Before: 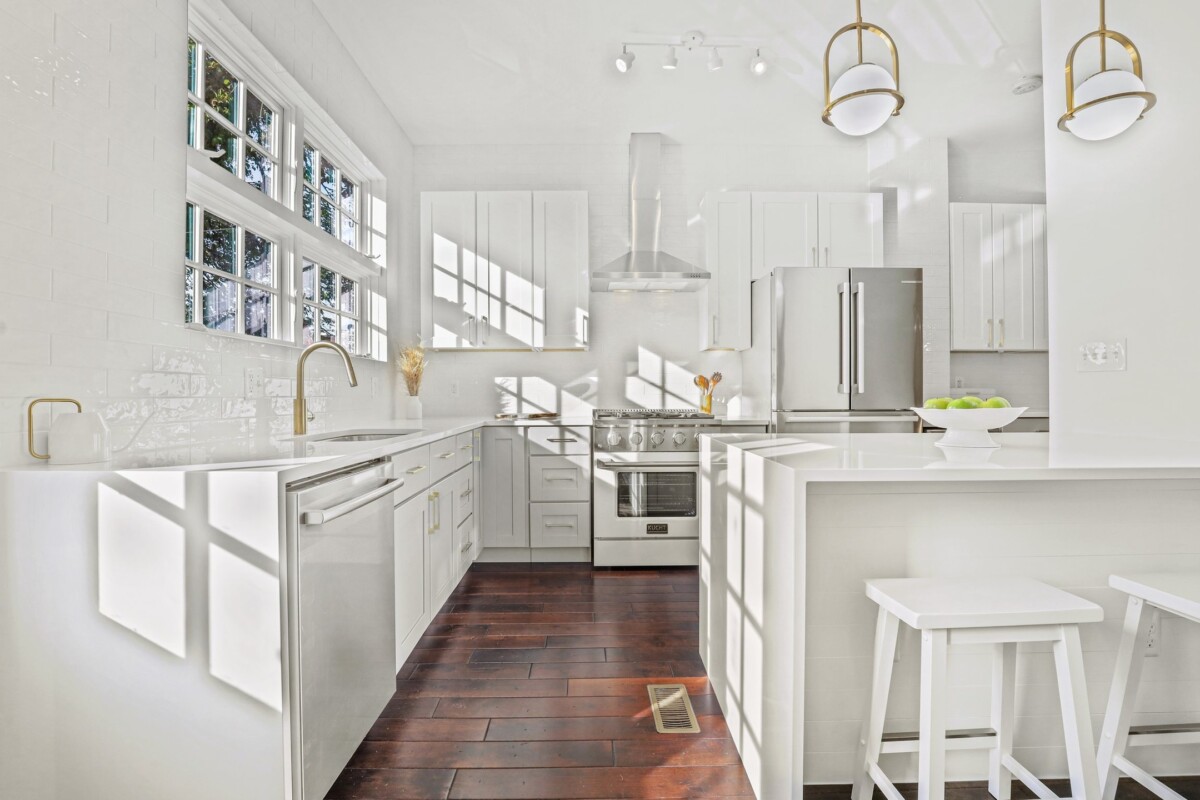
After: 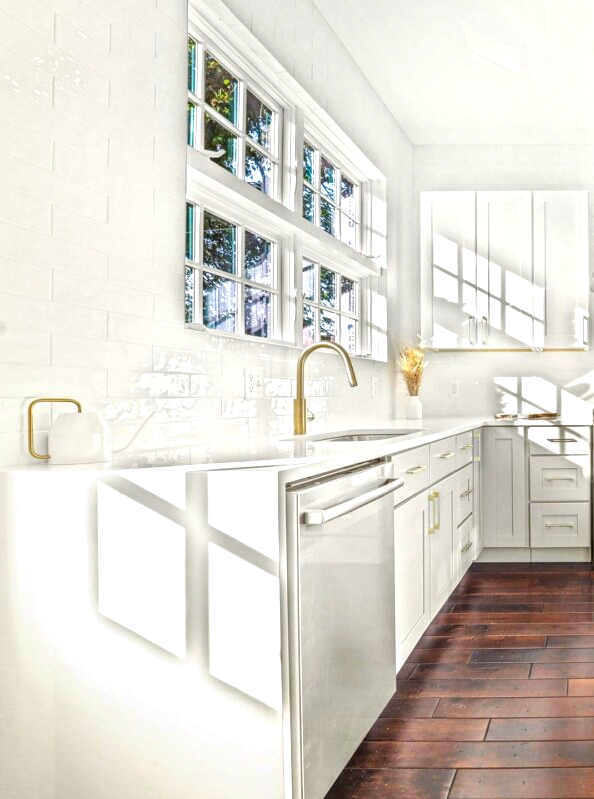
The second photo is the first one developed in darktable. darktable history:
crop and rotate: left 0.03%, top 0%, right 50.426%
exposure: exposure 0.609 EV, compensate highlight preservation false
contrast brightness saturation: brightness -0.029, saturation 0.343
local contrast: on, module defaults
